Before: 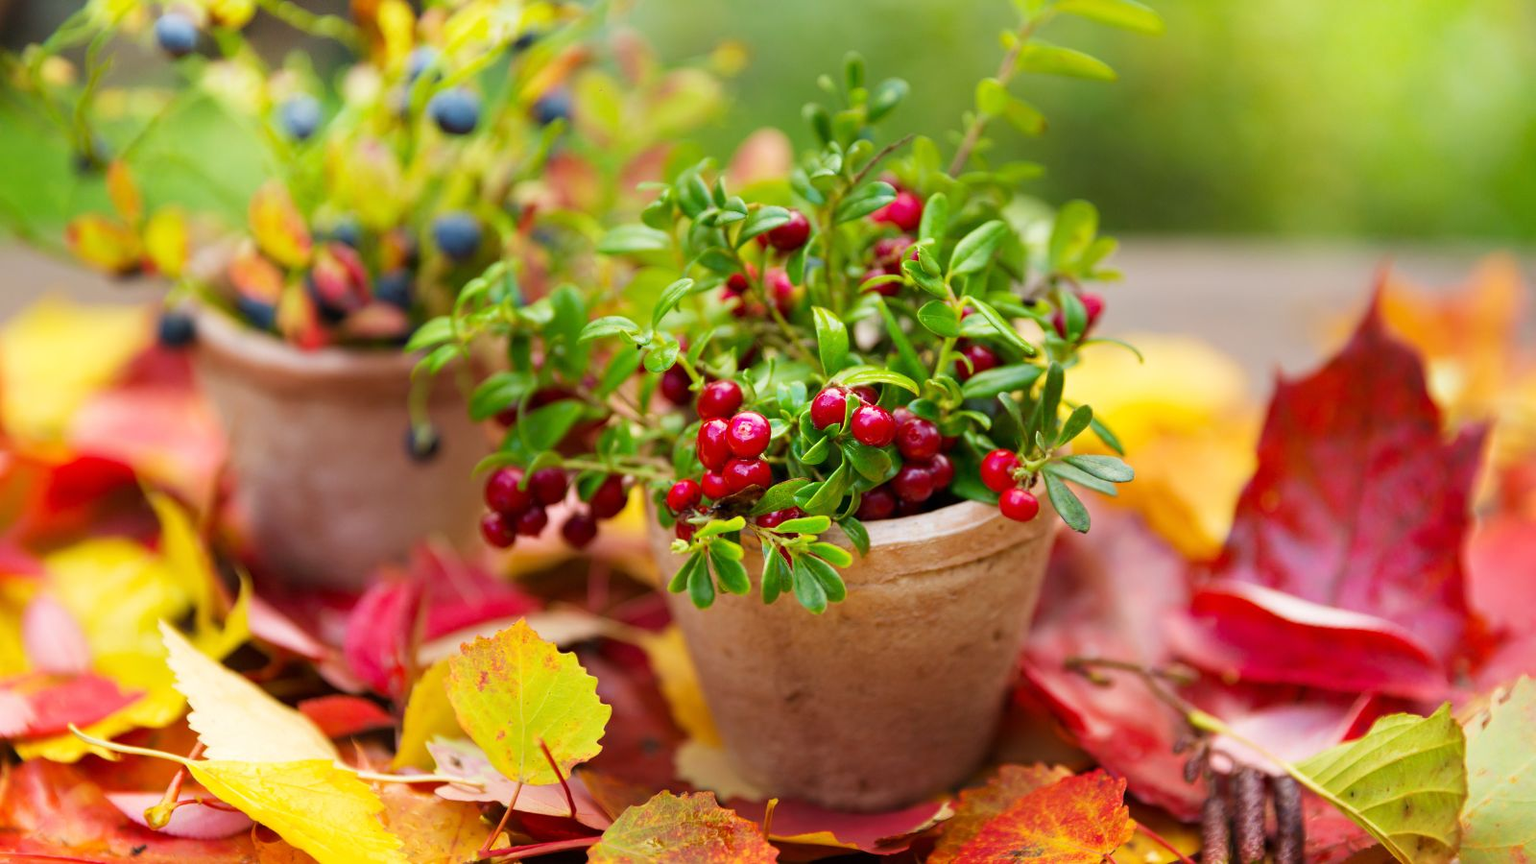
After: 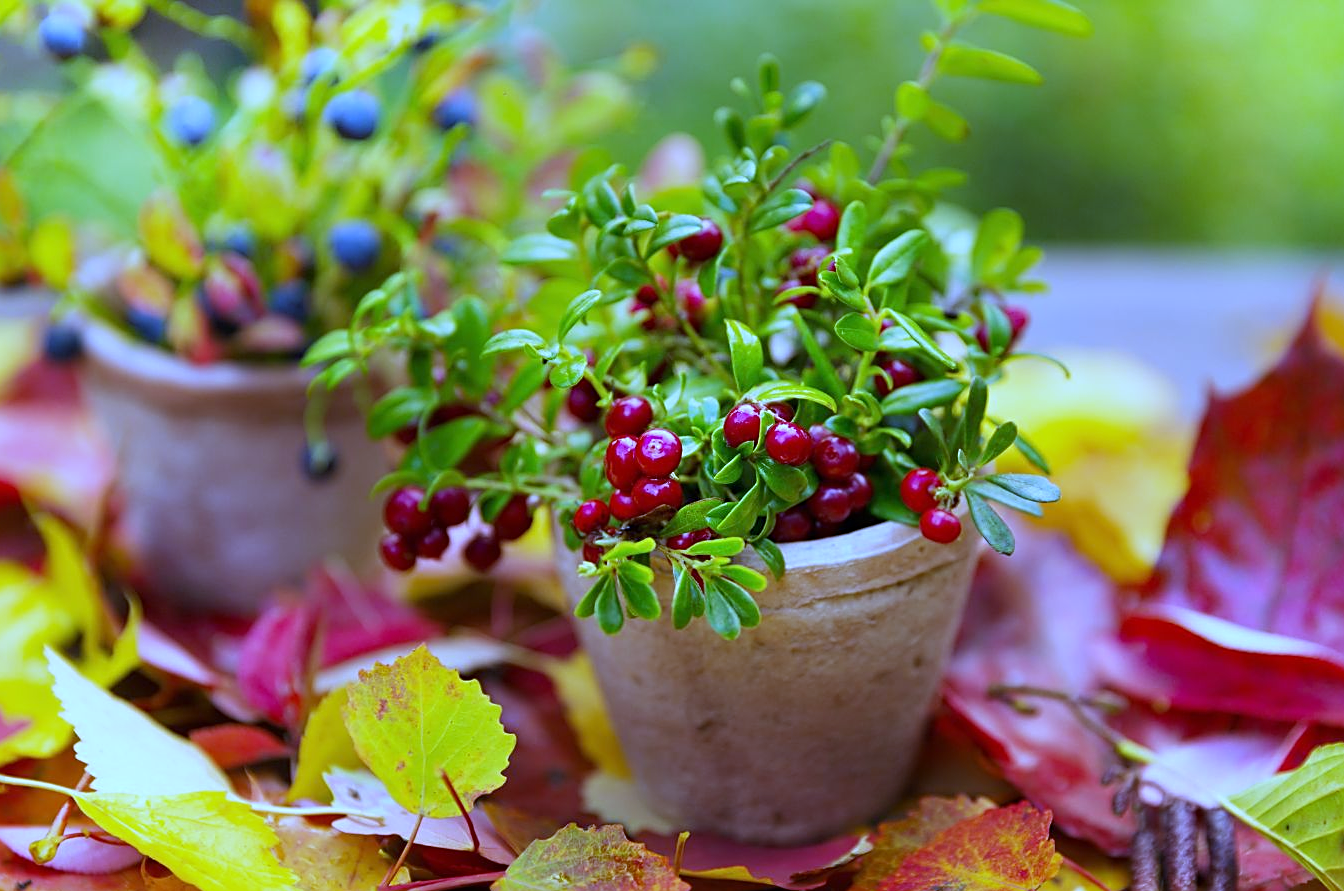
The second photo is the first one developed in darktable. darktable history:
sharpen: on, module defaults
white balance: red 0.766, blue 1.537
crop: left 7.598%, right 7.873%
